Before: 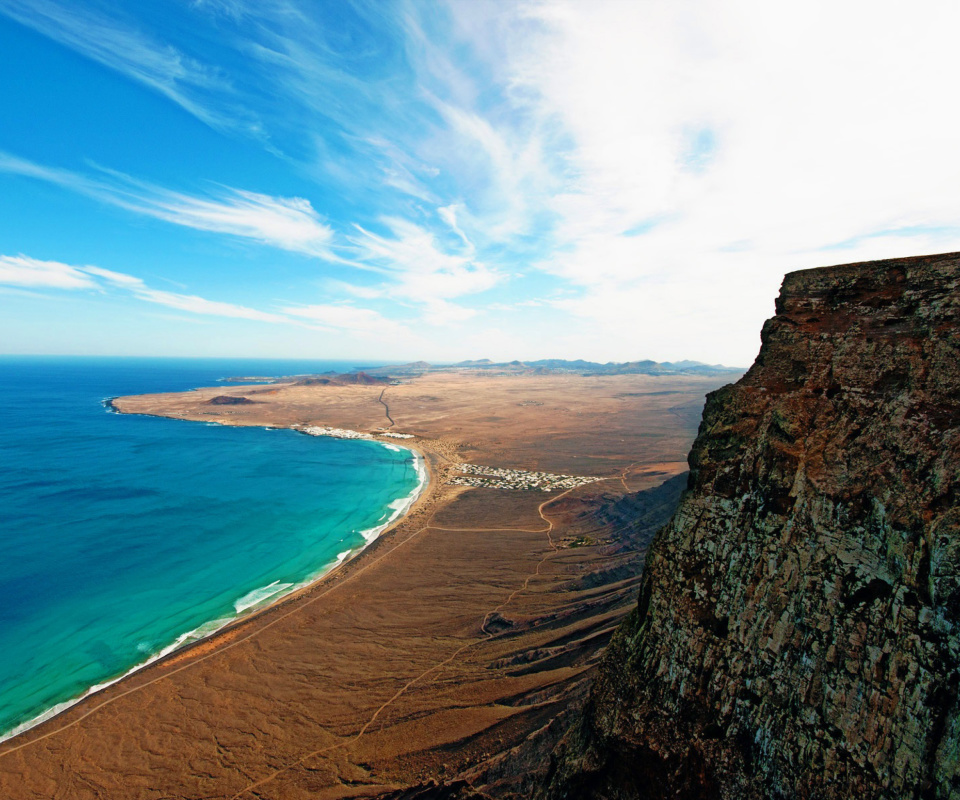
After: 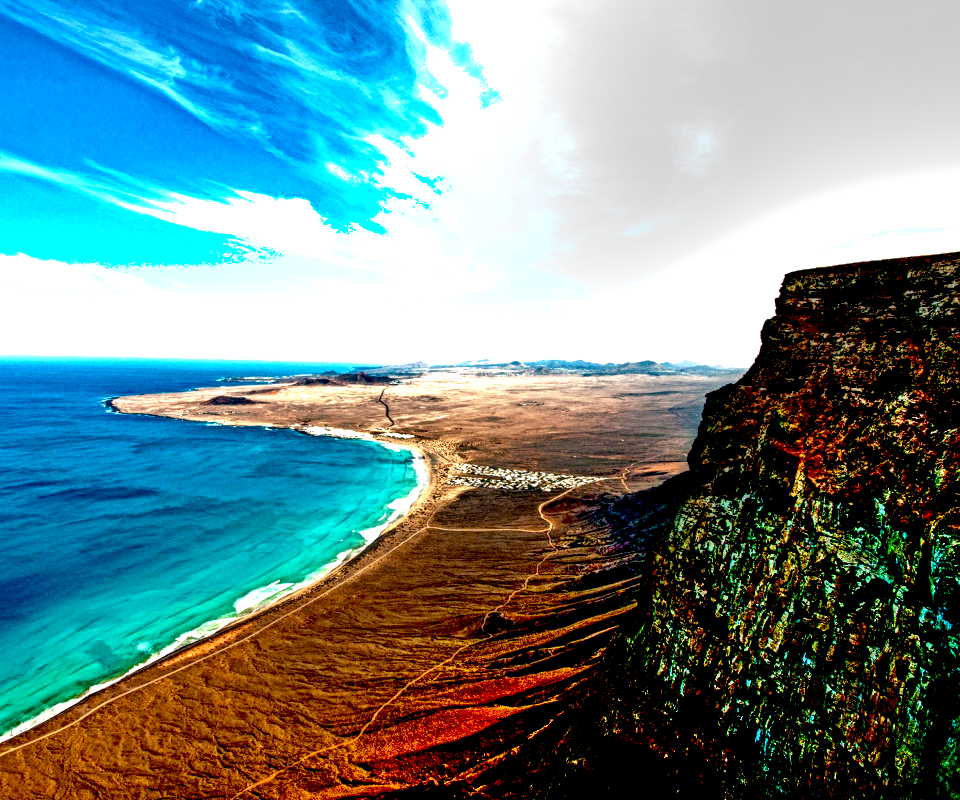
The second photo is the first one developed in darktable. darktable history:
local contrast: detail 202%
exposure: black level correction 0.035, exposure 0.907 EV, compensate highlight preservation false
shadows and highlights: low approximation 0.01, soften with gaussian
